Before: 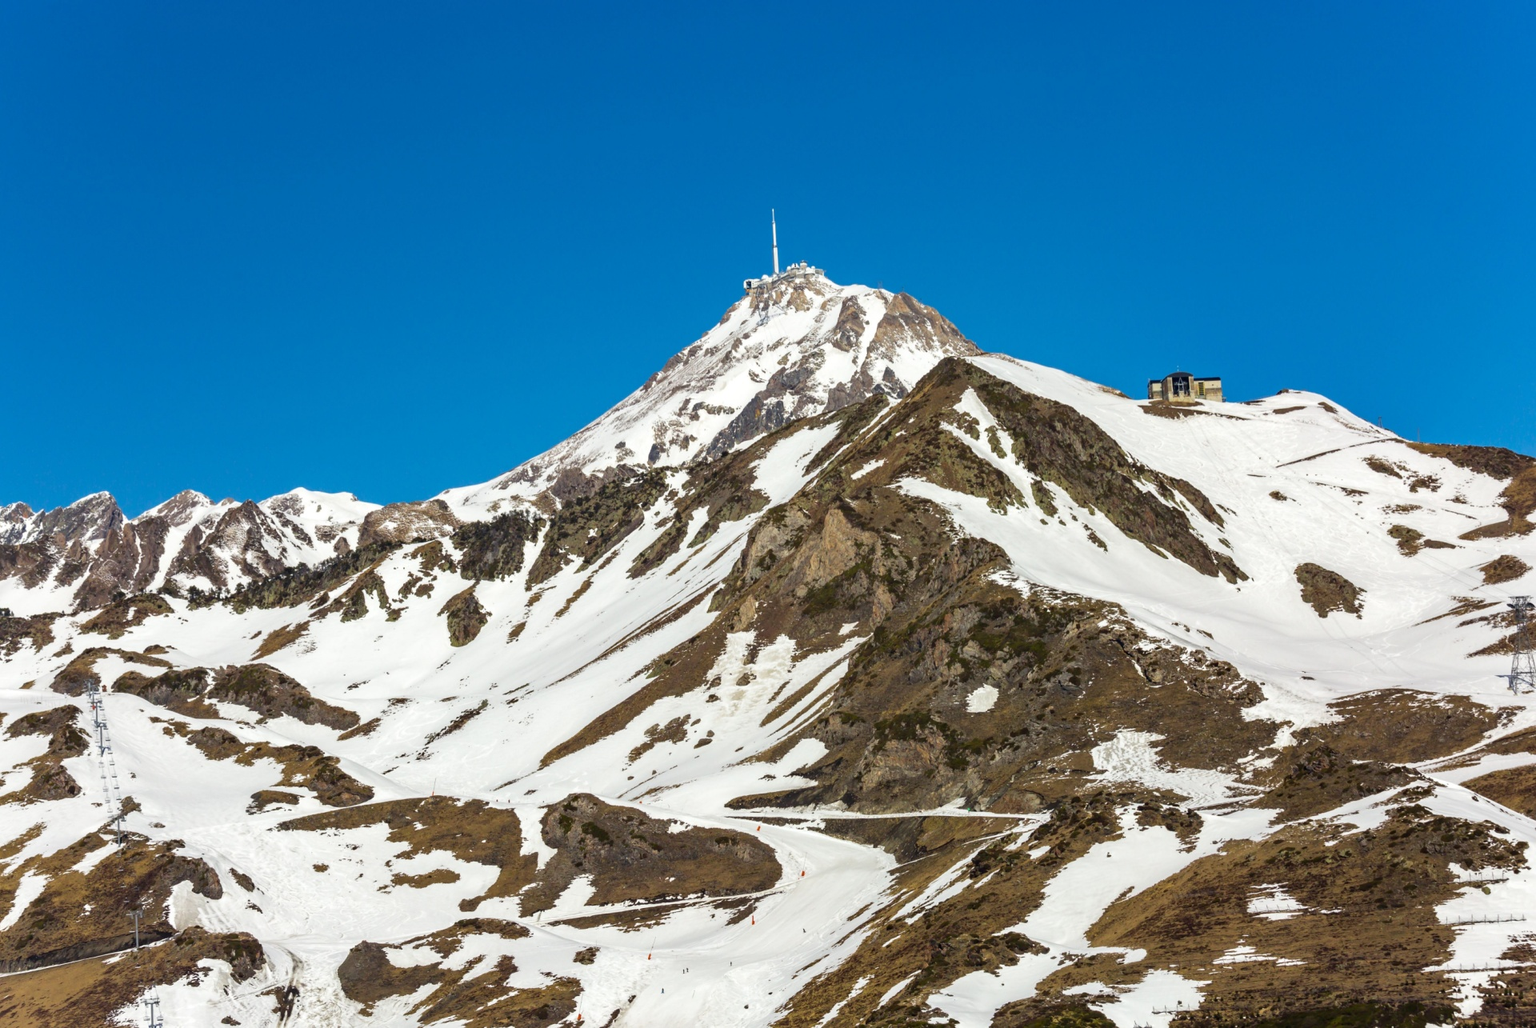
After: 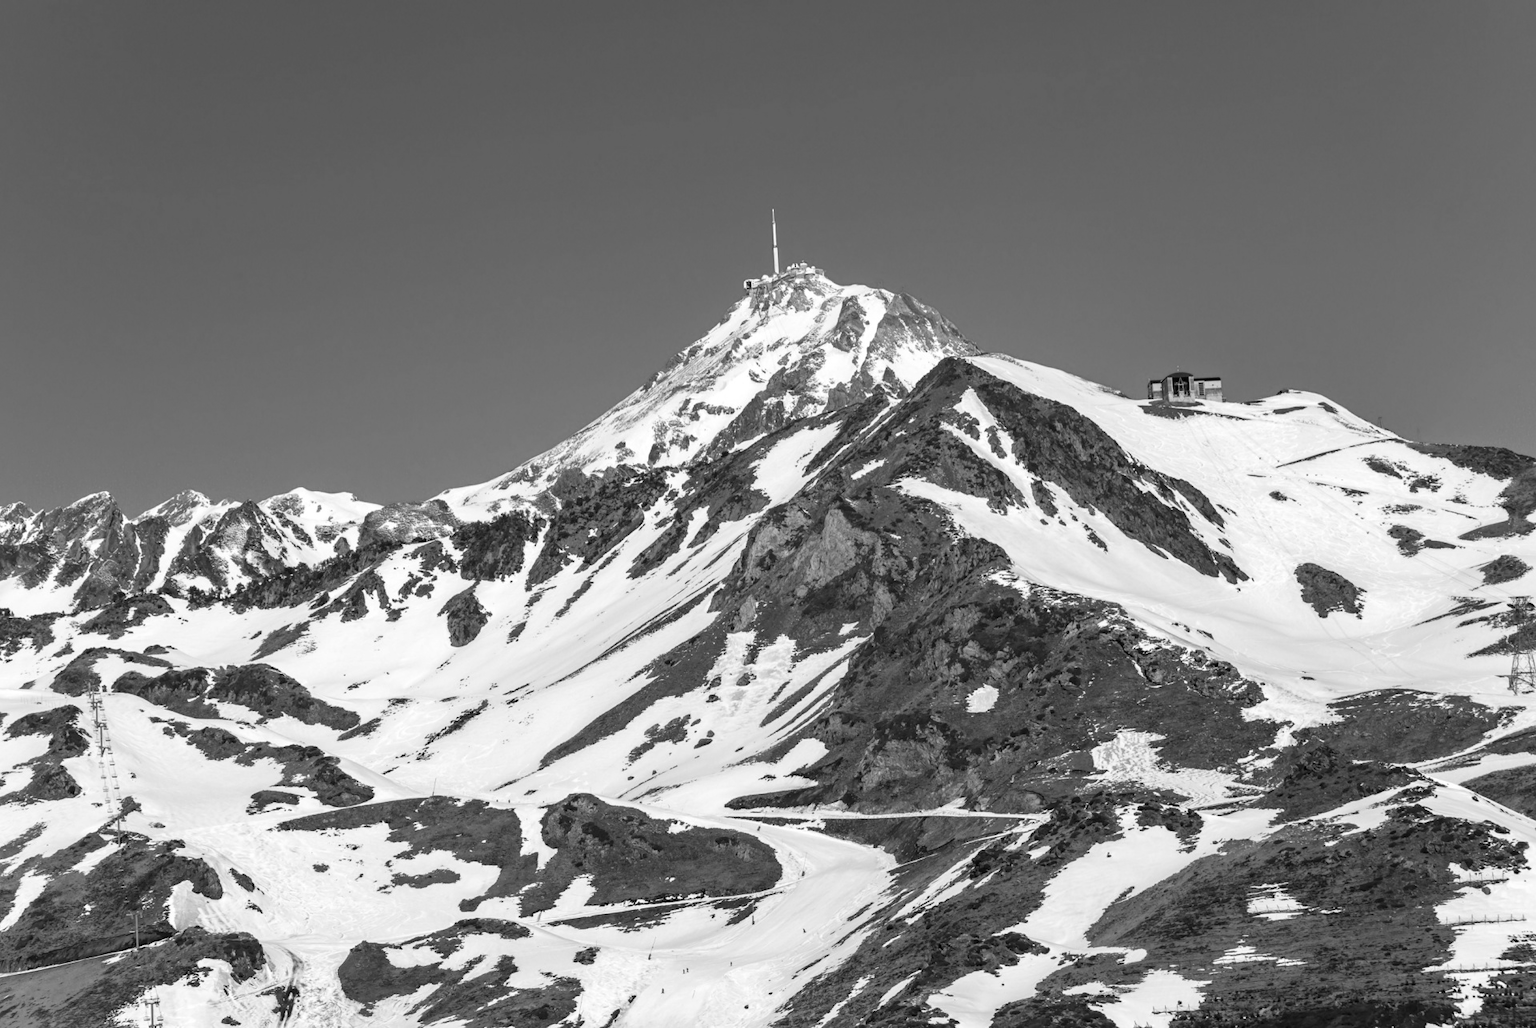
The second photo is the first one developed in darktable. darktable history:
monochrome: a 32, b 64, size 2.3, highlights 1
white balance: red 1, blue 1
